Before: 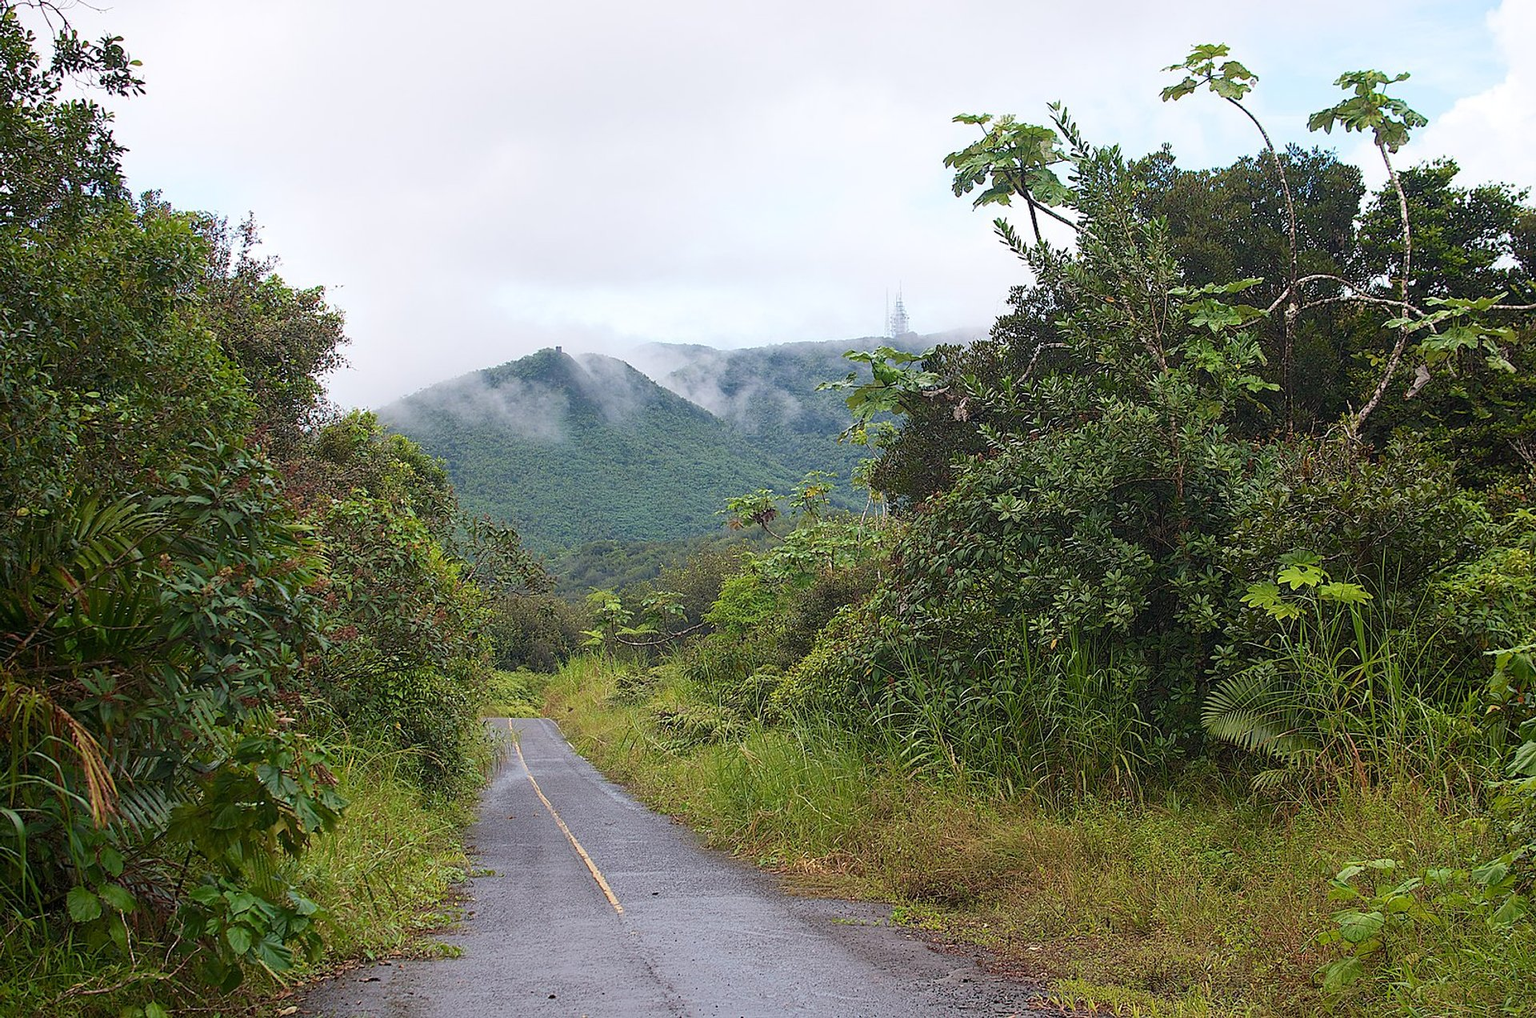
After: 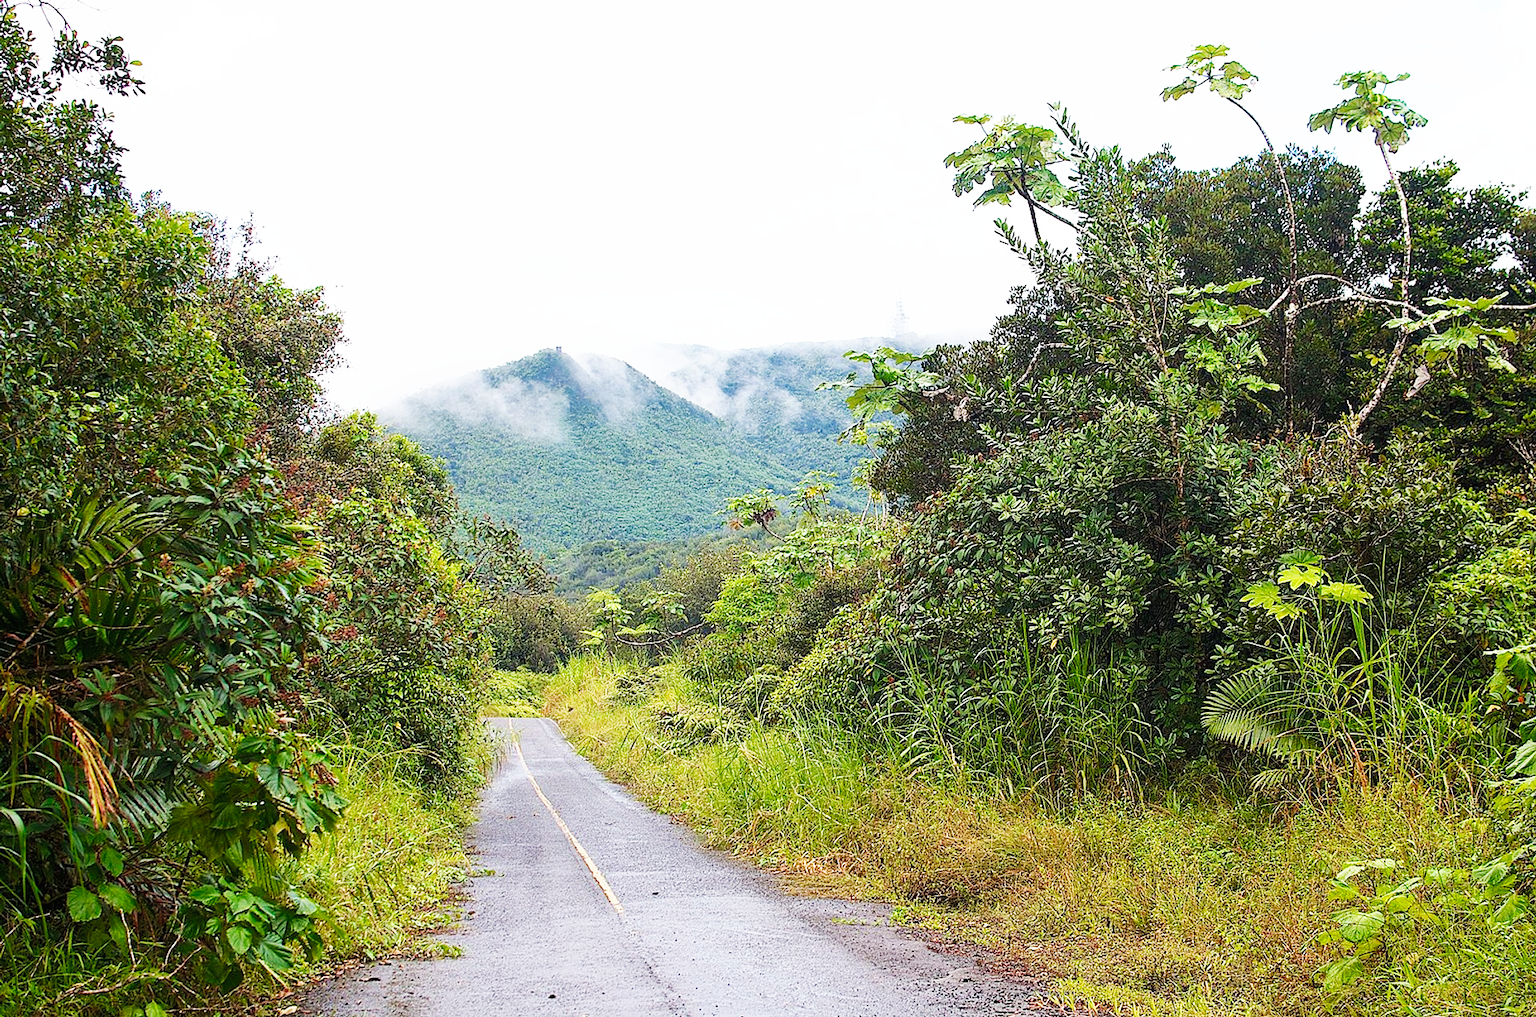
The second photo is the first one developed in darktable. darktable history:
shadows and highlights: shadows 25, highlights -25
base curve: curves: ch0 [(0, 0) (0.007, 0.004) (0.027, 0.03) (0.046, 0.07) (0.207, 0.54) (0.442, 0.872) (0.673, 0.972) (1, 1)], preserve colors none
